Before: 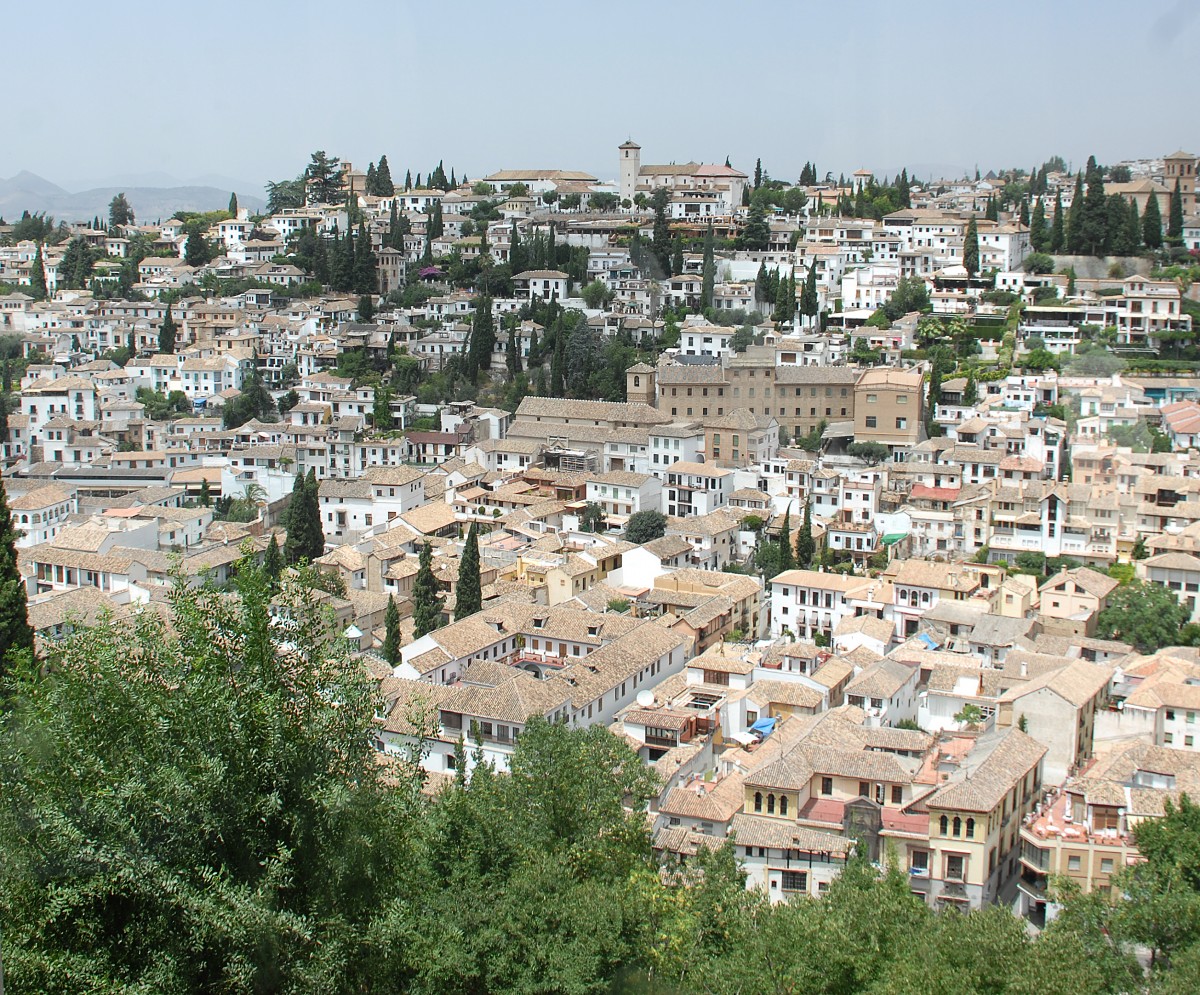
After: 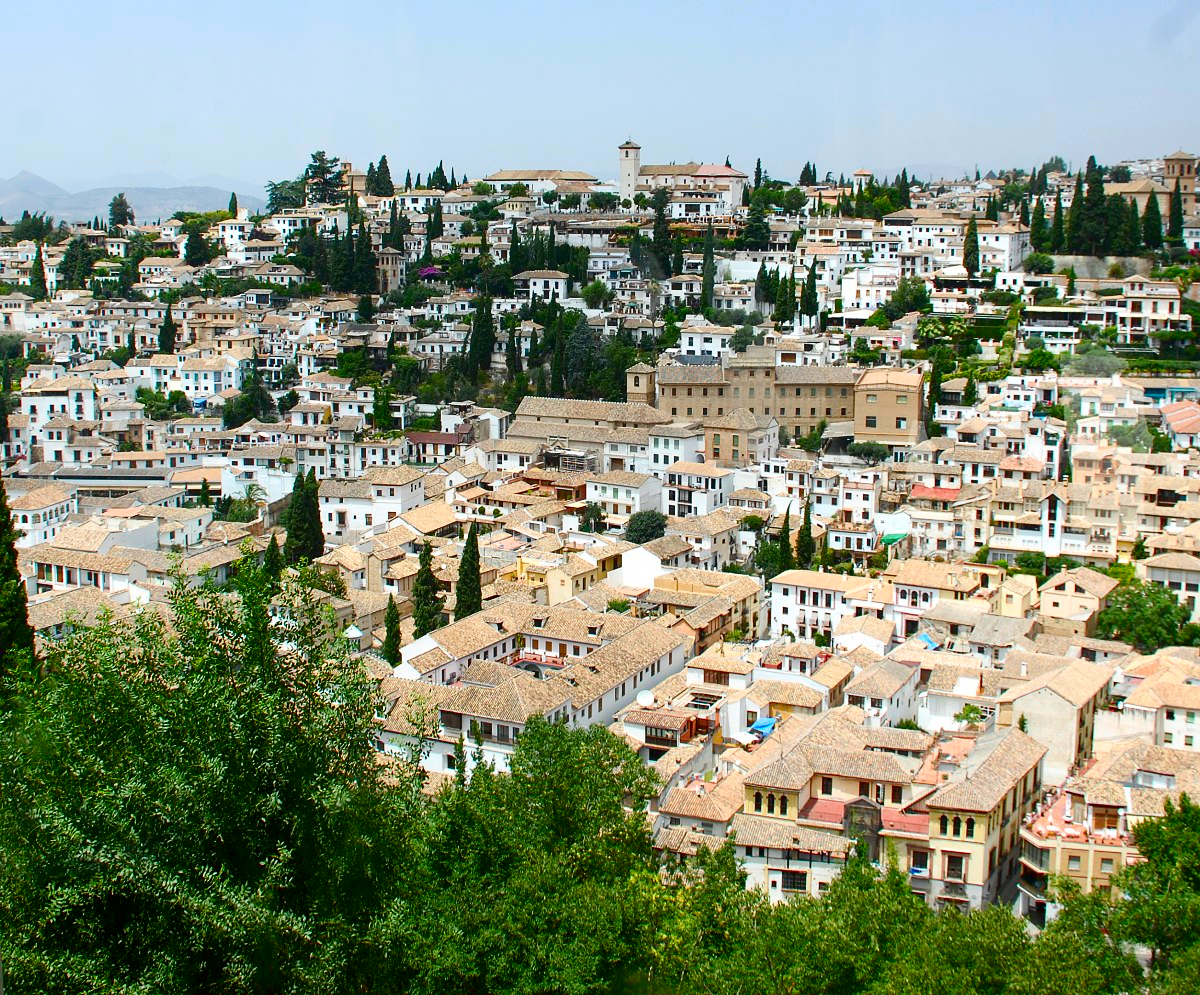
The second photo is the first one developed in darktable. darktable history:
contrast brightness saturation: contrast 0.207, brightness -0.102, saturation 0.213
color balance rgb: power › hue 327.81°, linear chroma grading › global chroma 15.263%, perceptual saturation grading › global saturation 20%, perceptual saturation grading › highlights -25.825%, perceptual saturation grading › shadows 49.653%, global vibrance 20%
